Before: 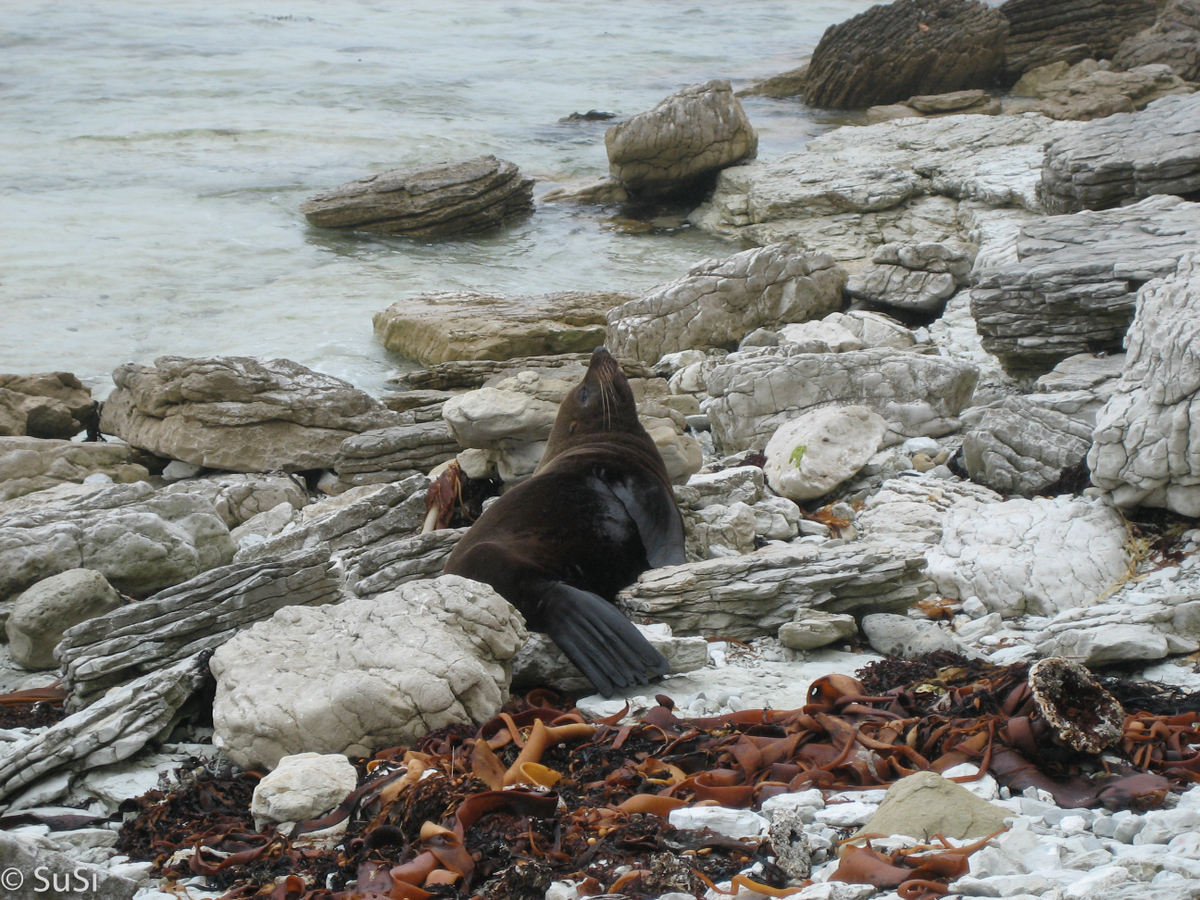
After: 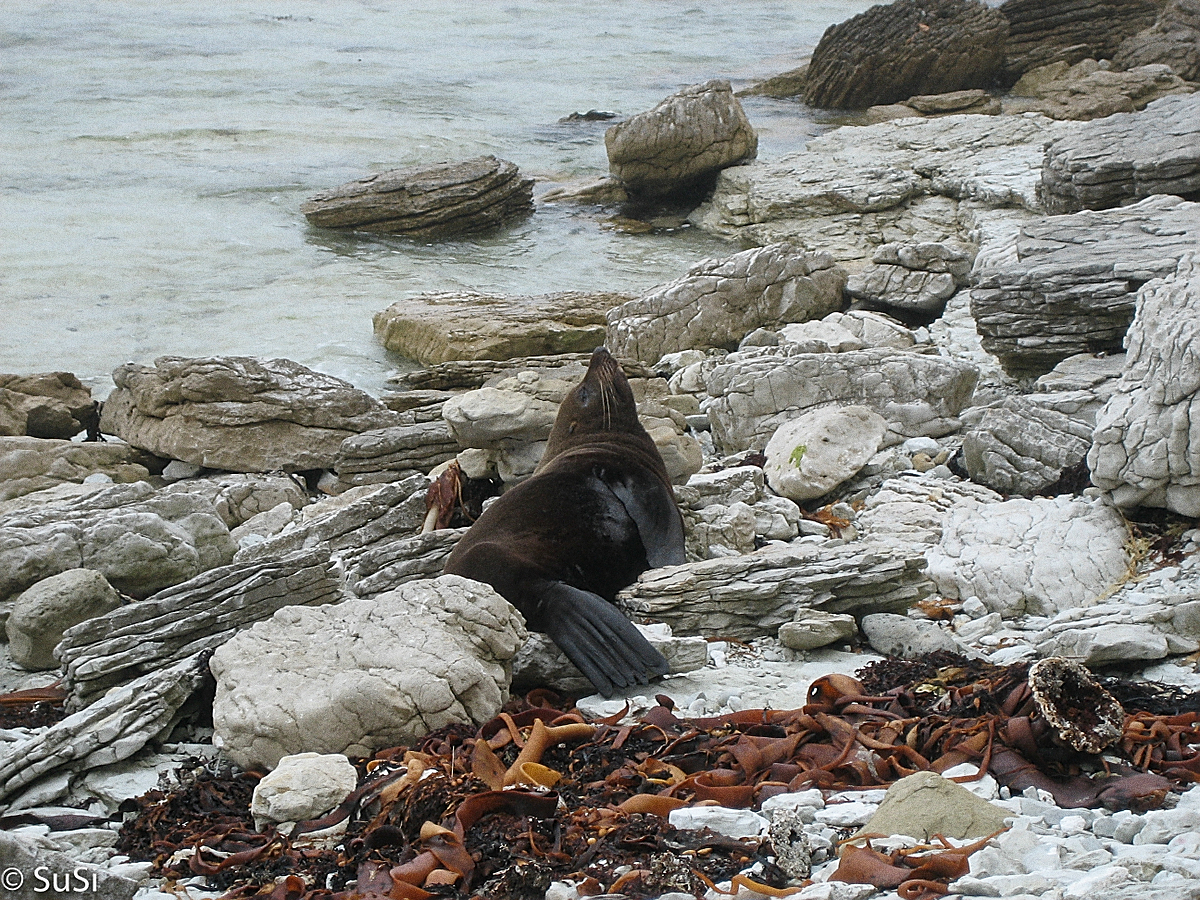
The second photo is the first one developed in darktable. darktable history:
grain: coarseness 0.09 ISO, strength 40%
sharpen: radius 1.4, amount 1.25, threshold 0.7
